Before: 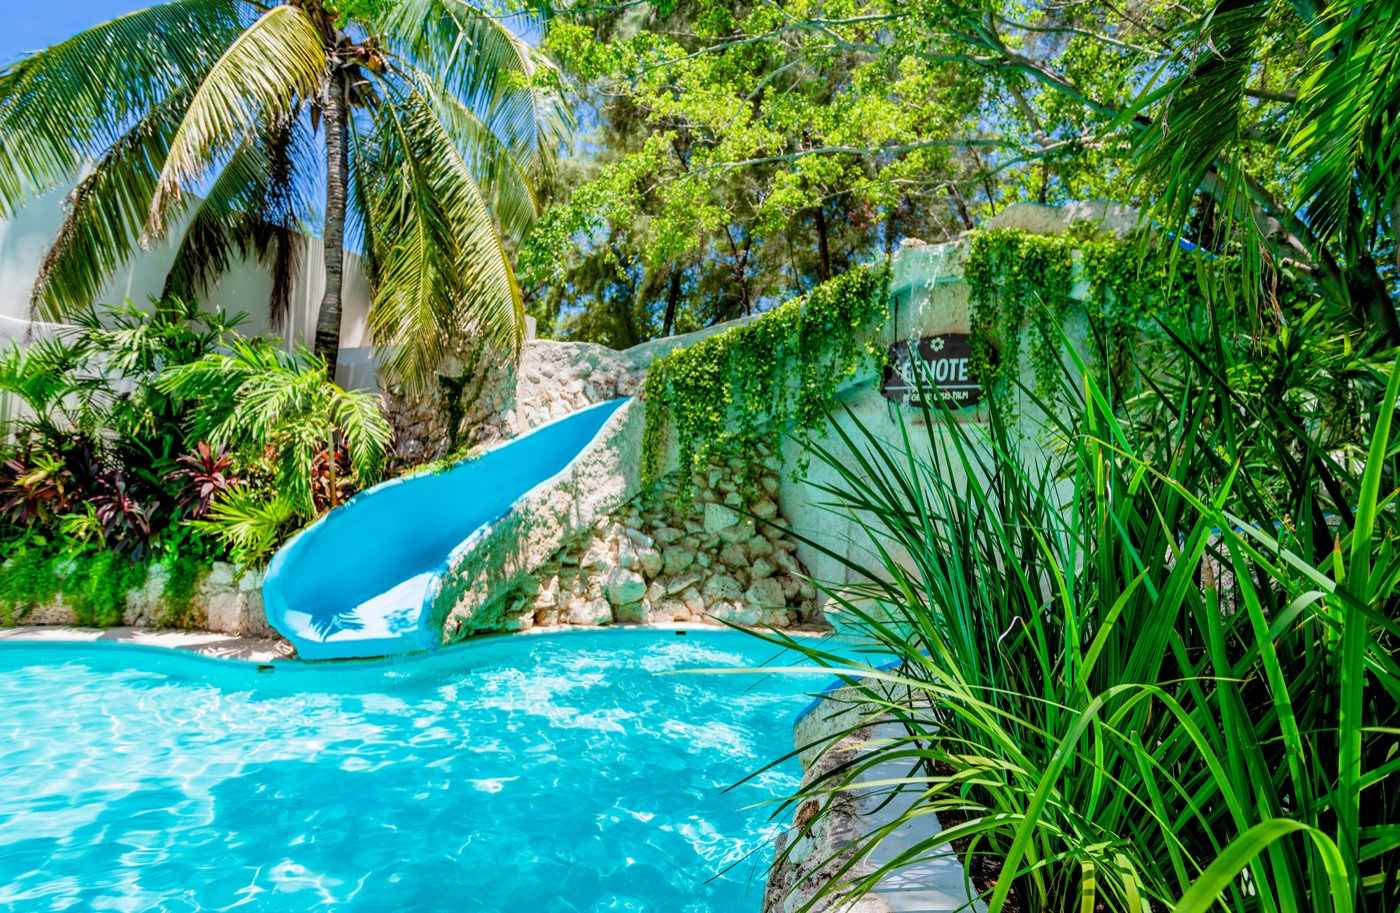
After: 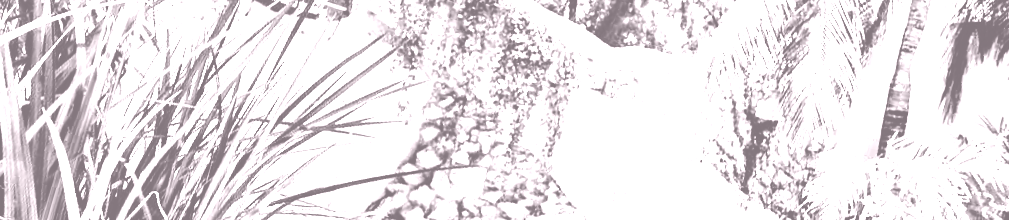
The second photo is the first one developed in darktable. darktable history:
crop and rotate: angle 16.12°, top 30.835%, bottom 35.653%
colorize: hue 25.2°, saturation 83%, source mix 82%, lightness 79%, version 1
rgb curve: curves: ch0 [(0, 0) (0.21, 0.15) (0.24, 0.21) (0.5, 0.75) (0.75, 0.96) (0.89, 0.99) (1, 1)]; ch1 [(0, 0.02) (0.21, 0.13) (0.25, 0.2) (0.5, 0.67) (0.75, 0.9) (0.89, 0.97) (1, 1)]; ch2 [(0, 0.02) (0.21, 0.13) (0.25, 0.2) (0.5, 0.67) (0.75, 0.9) (0.89, 0.97) (1, 1)], compensate middle gray true
